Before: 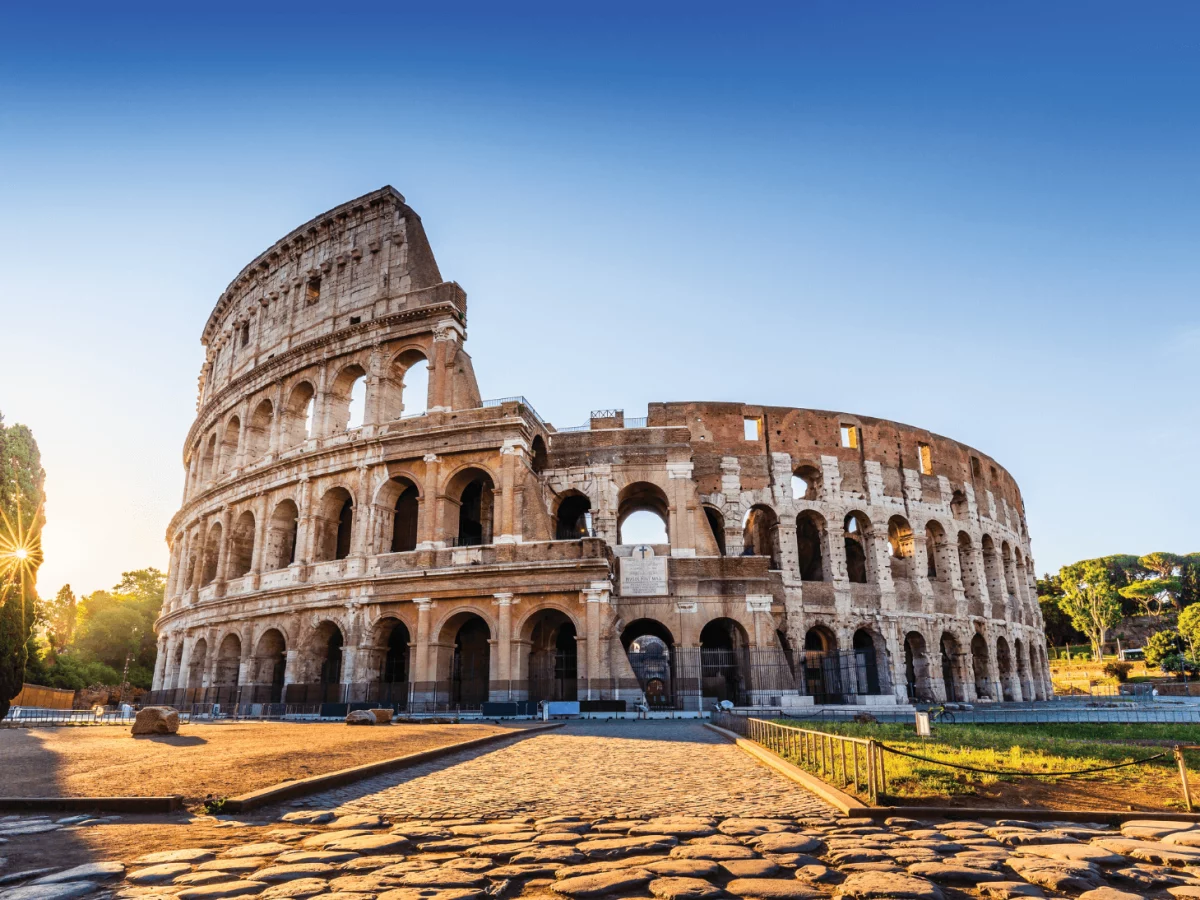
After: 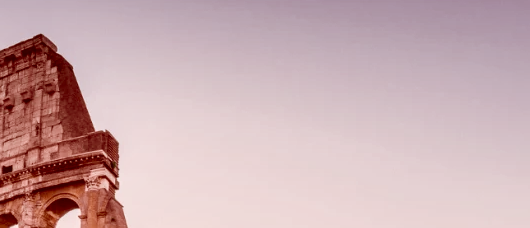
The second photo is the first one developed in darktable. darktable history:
local contrast: mode bilateral grid, contrast 25, coarseness 60, detail 150%, midtone range 0.2
color correction: highlights a* 9.45, highlights b* 8.89, shadows a* 39.88, shadows b* 39.6, saturation 0.813
tone curve: curves: ch0 [(0, 0) (0.822, 0.825) (0.994, 0.955)]; ch1 [(0, 0) (0.226, 0.261) (0.383, 0.397) (0.46, 0.46) (0.498, 0.501) (0.524, 0.543) (0.578, 0.575) (1, 1)]; ch2 [(0, 0) (0.438, 0.456) (0.5, 0.495) (0.547, 0.515) (0.597, 0.58) (0.629, 0.603) (1, 1)], color space Lab, independent channels
crop: left 29.042%, top 16.797%, right 26.758%, bottom 57.823%
